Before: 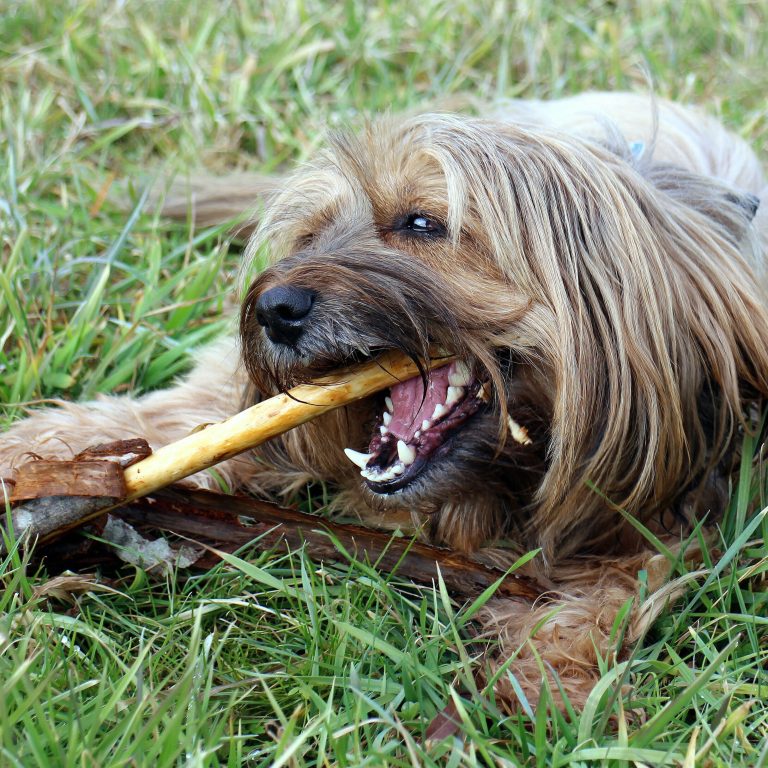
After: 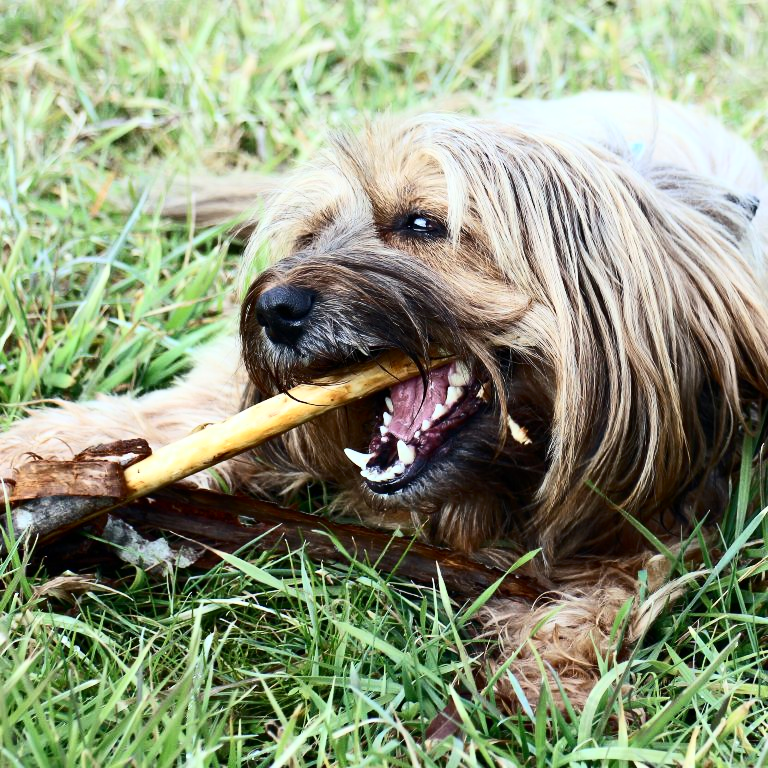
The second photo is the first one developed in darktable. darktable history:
contrast brightness saturation: contrast 0.382, brightness 0.098
